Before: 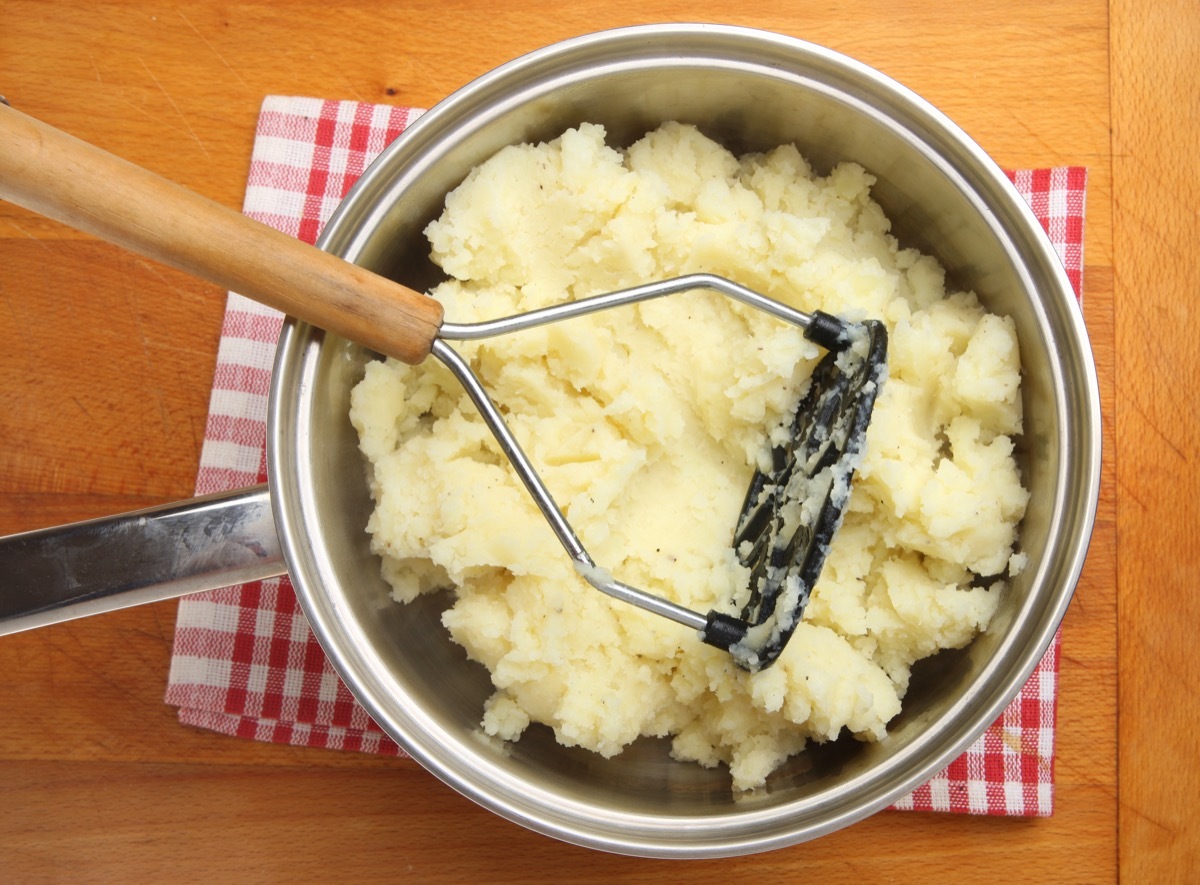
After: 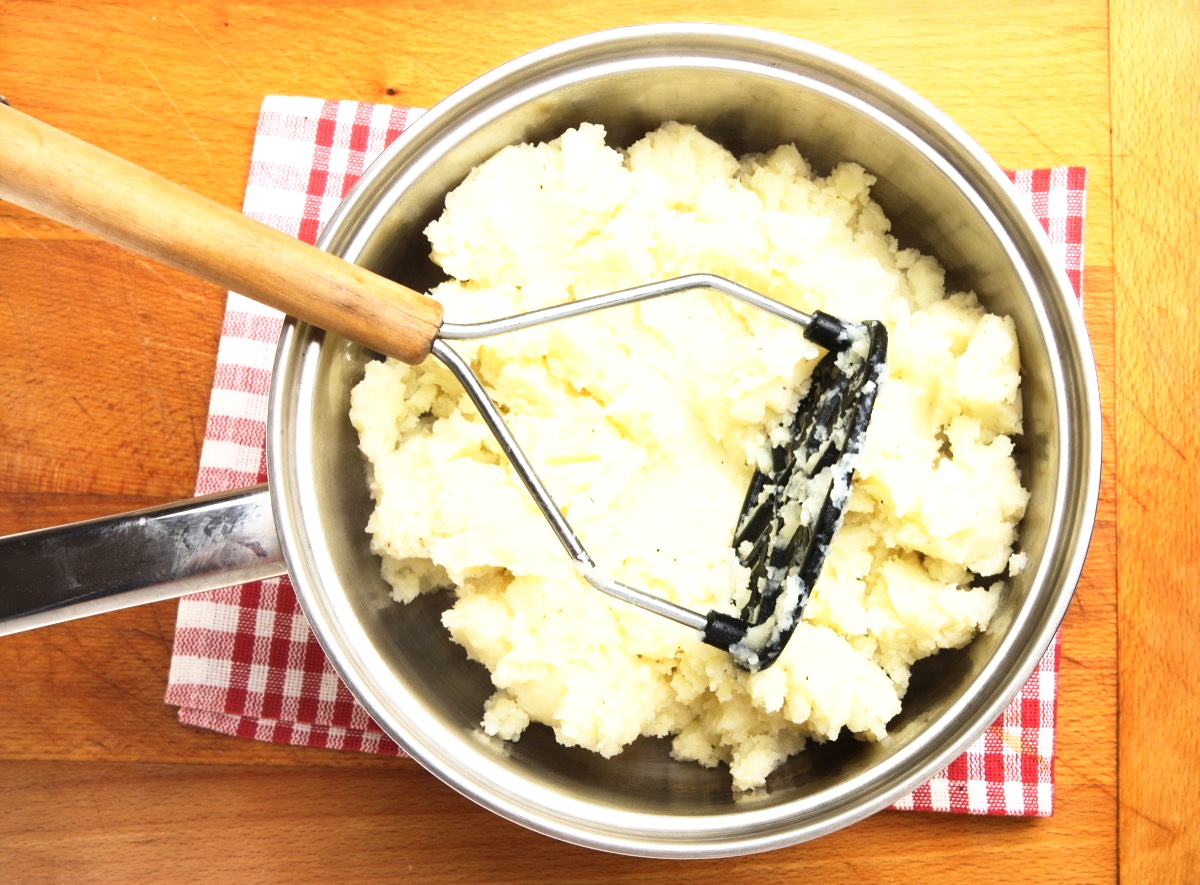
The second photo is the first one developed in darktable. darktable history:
tone equalizer: -8 EV -0.731 EV, -7 EV -0.683 EV, -6 EV -0.569 EV, -5 EV -0.417 EV, -3 EV 0.373 EV, -2 EV 0.6 EV, -1 EV 0.701 EV, +0 EV 0.769 EV, edges refinement/feathering 500, mask exposure compensation -1.57 EV, preserve details no
base curve: curves: ch0 [(0, 0) (0.688, 0.865) (1, 1)], preserve colors none
